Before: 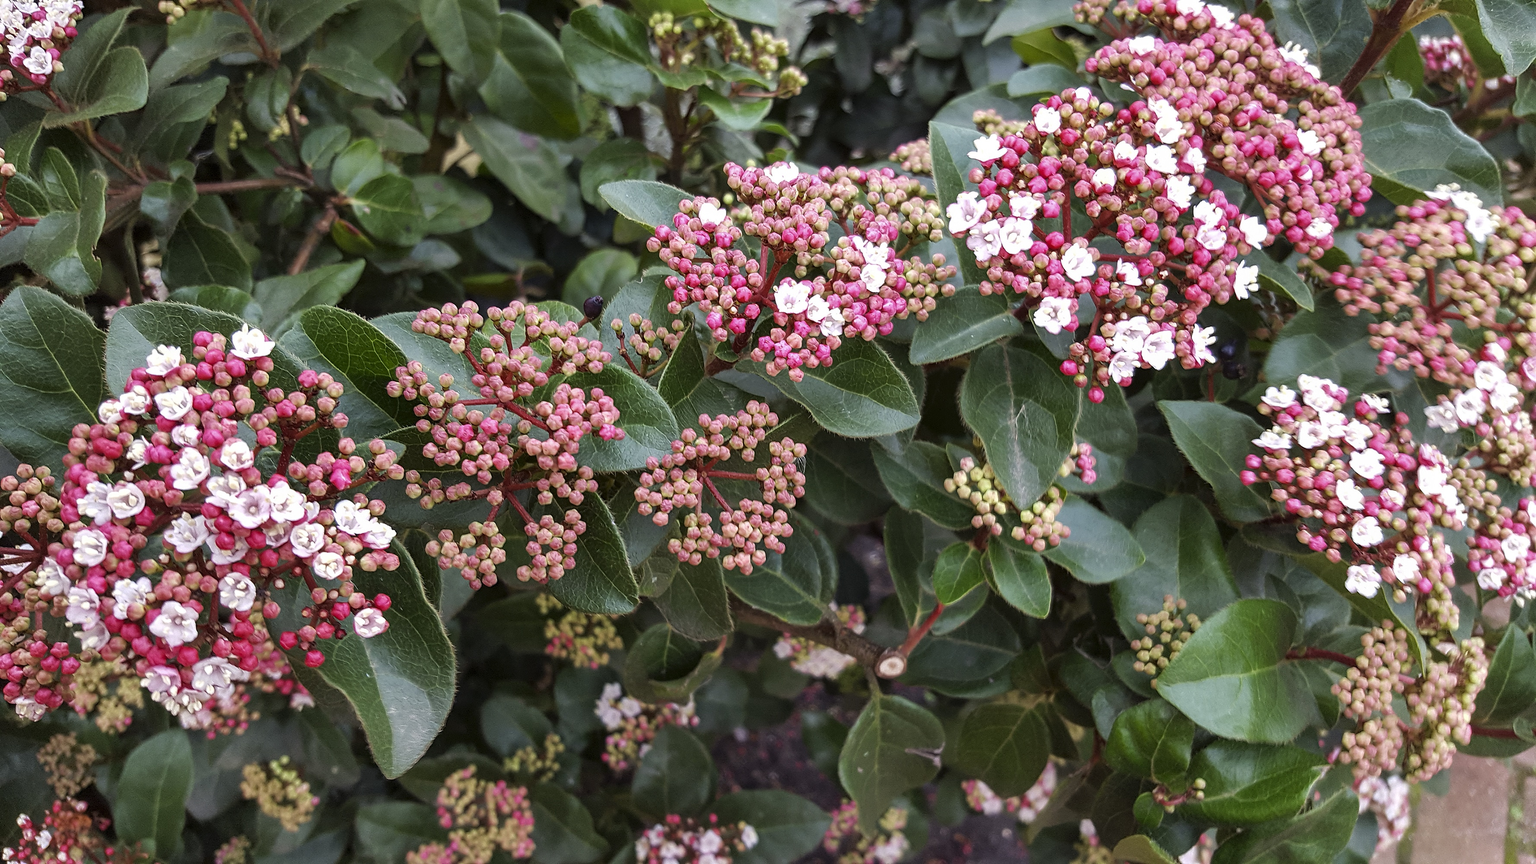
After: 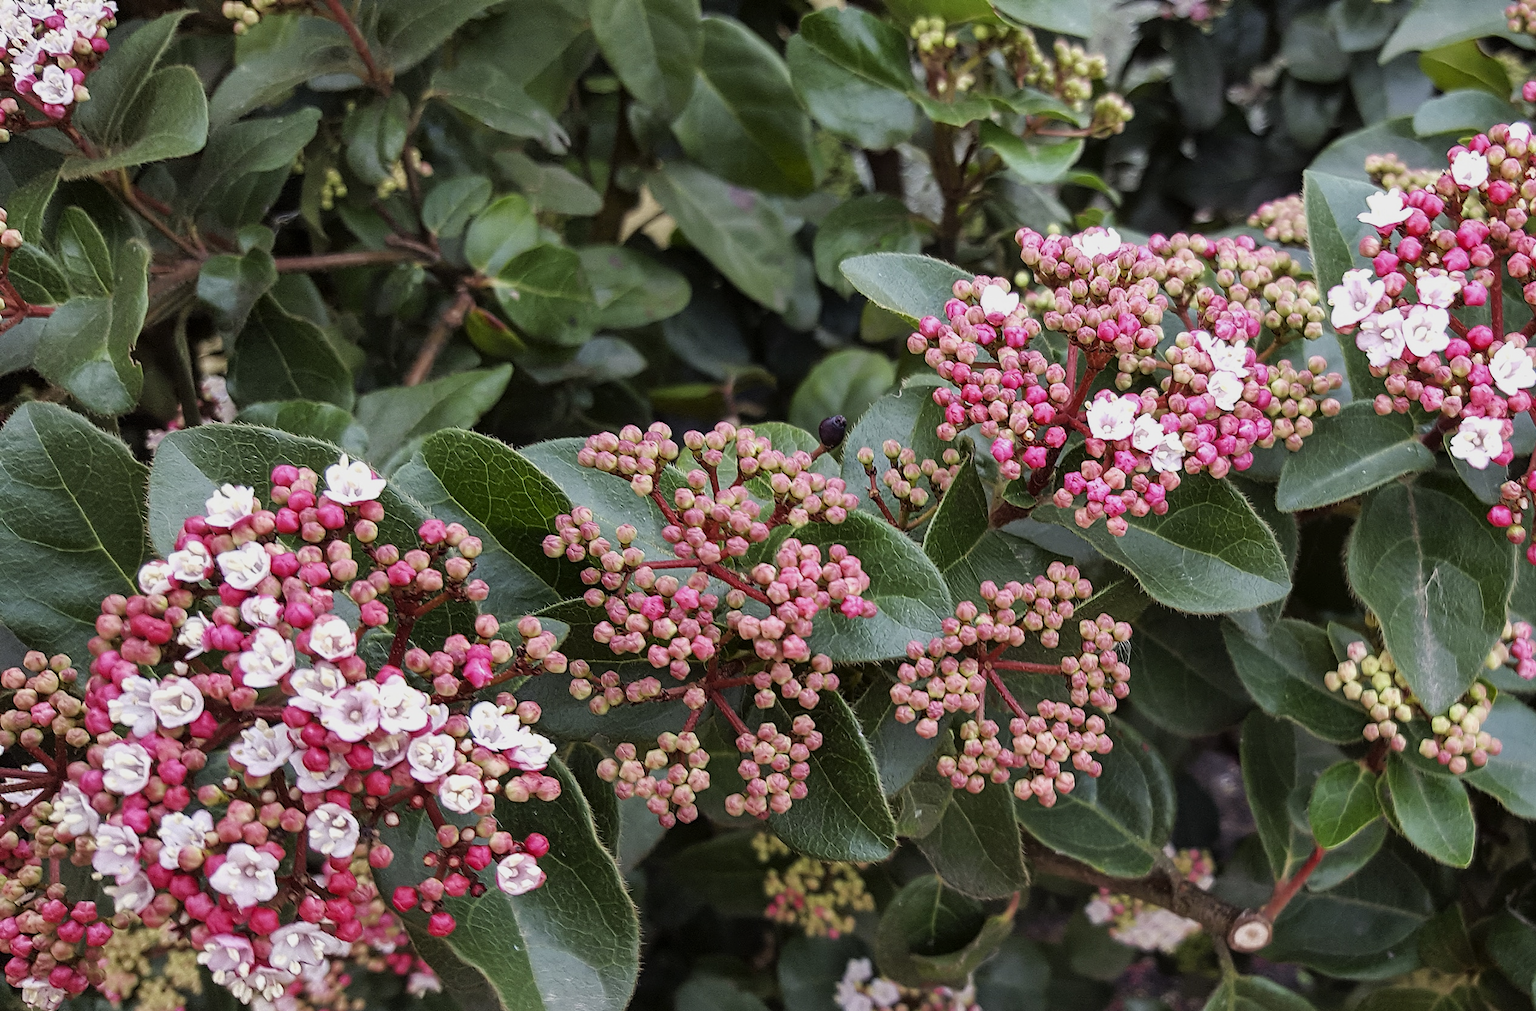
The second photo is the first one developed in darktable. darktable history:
crop: right 28.718%, bottom 16.596%
filmic rgb: black relative exposure -11.4 EV, white relative exposure 3.23 EV, hardness 6.7
